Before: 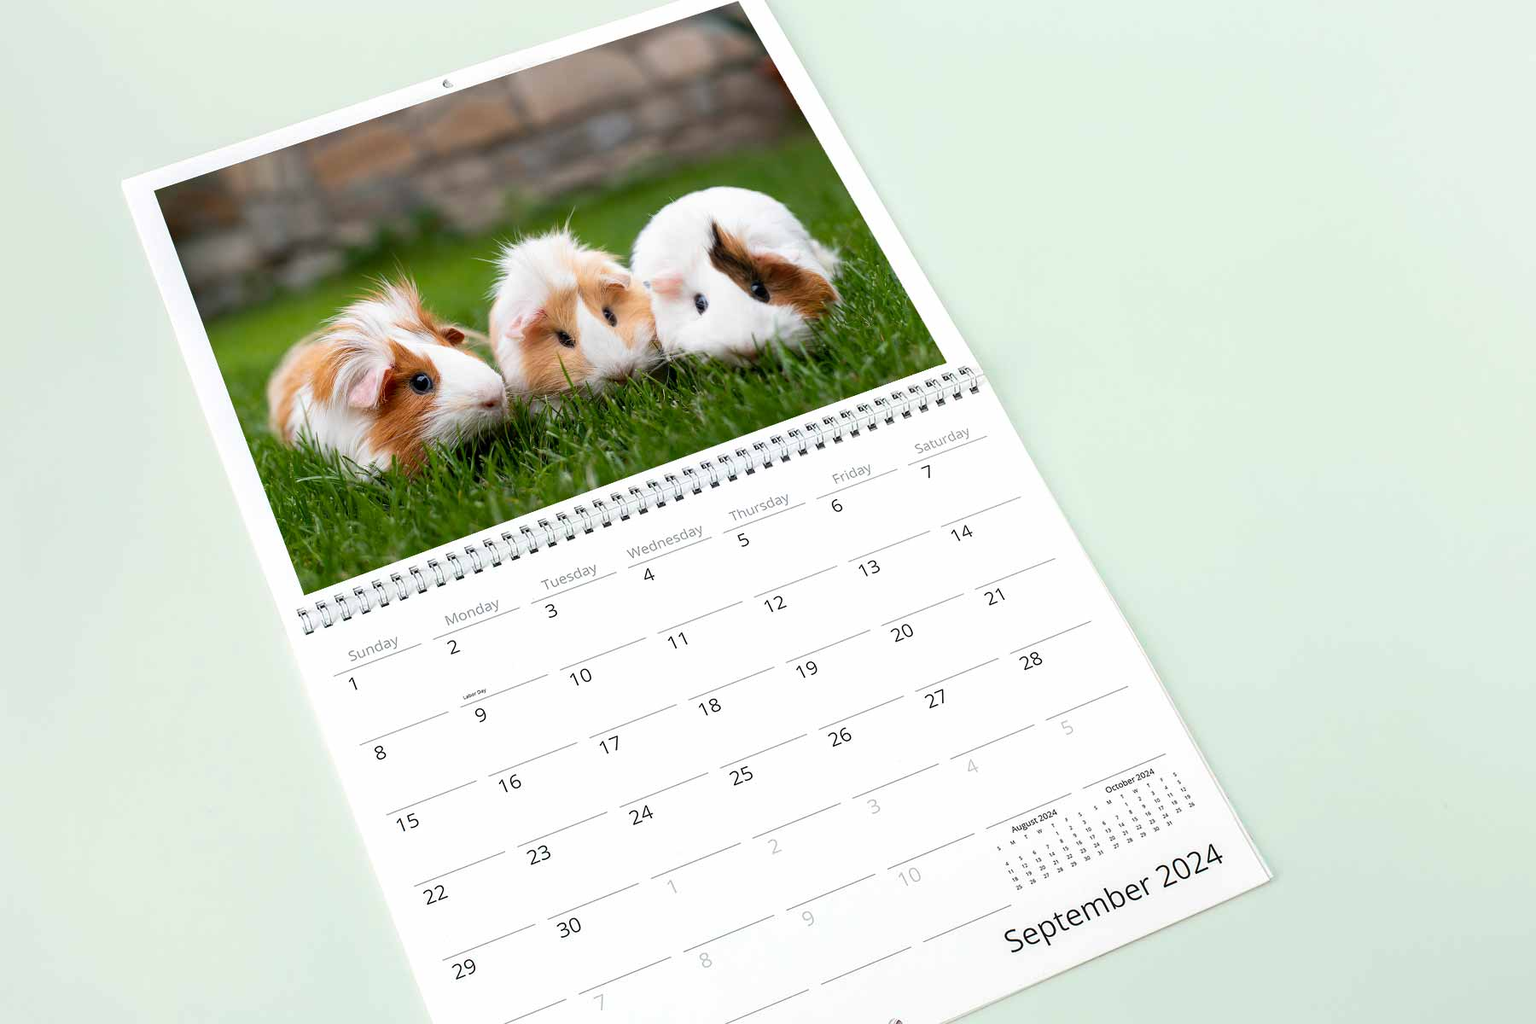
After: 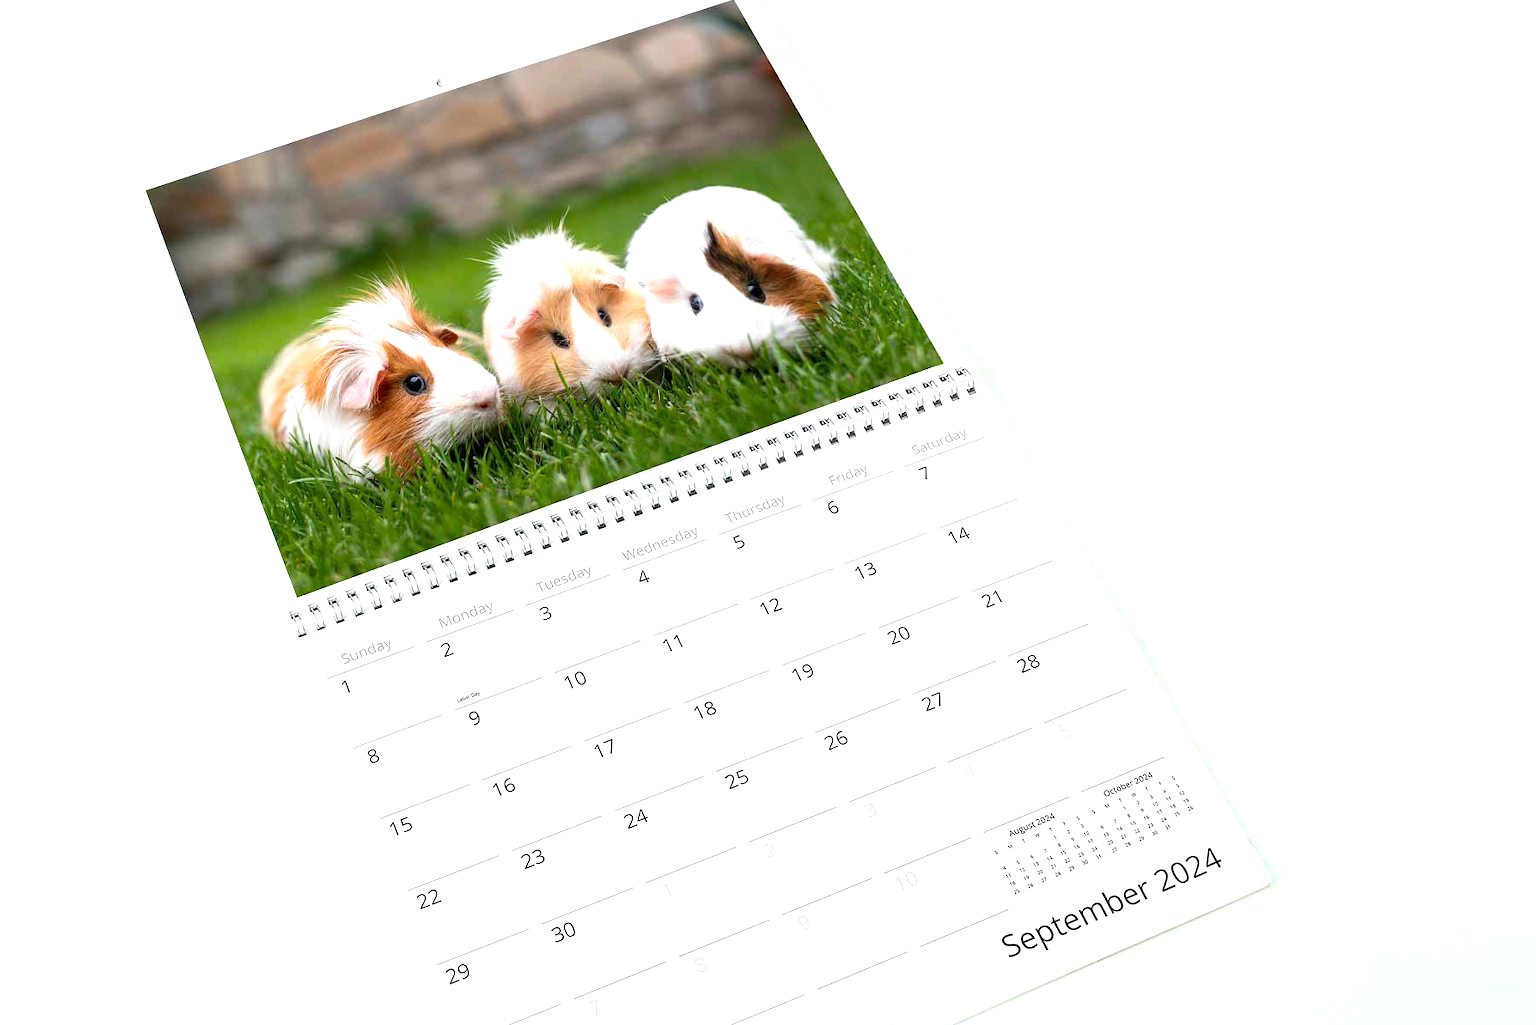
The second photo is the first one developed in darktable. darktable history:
crop and rotate: left 0.614%, top 0.179%, bottom 0.309%
exposure: exposure 0.6 EV, compensate highlight preservation false
